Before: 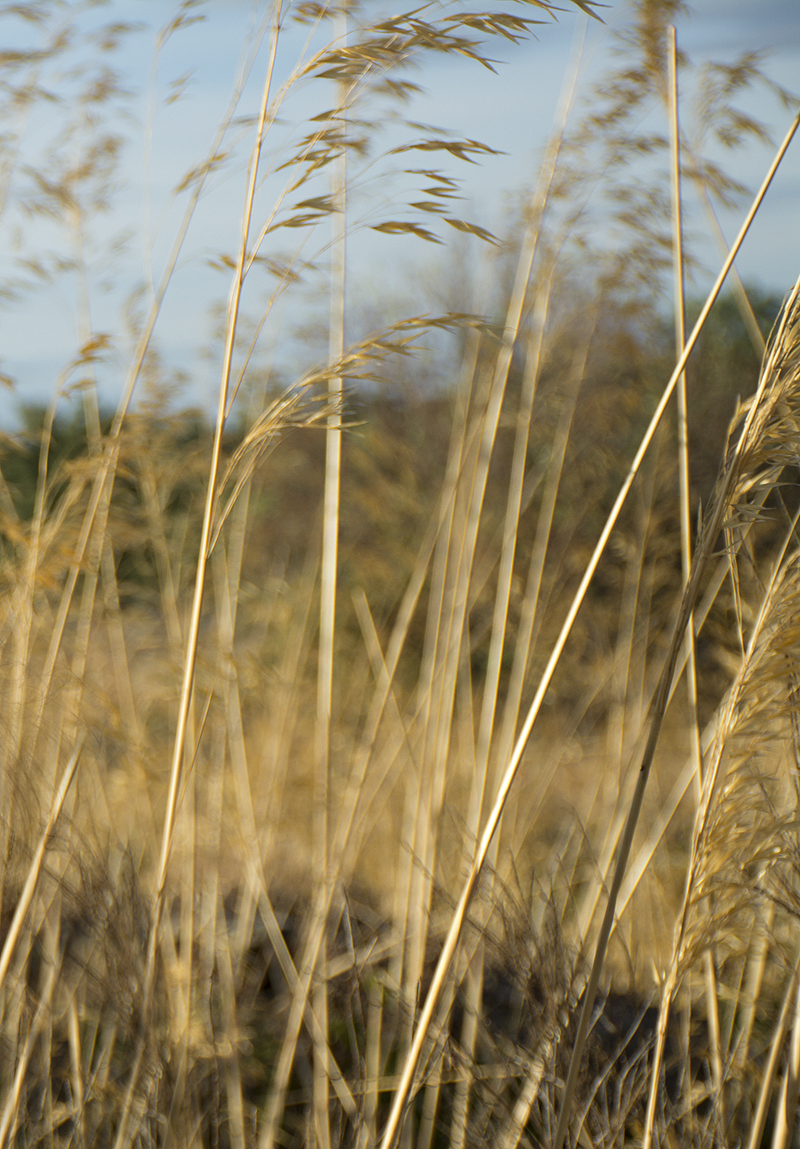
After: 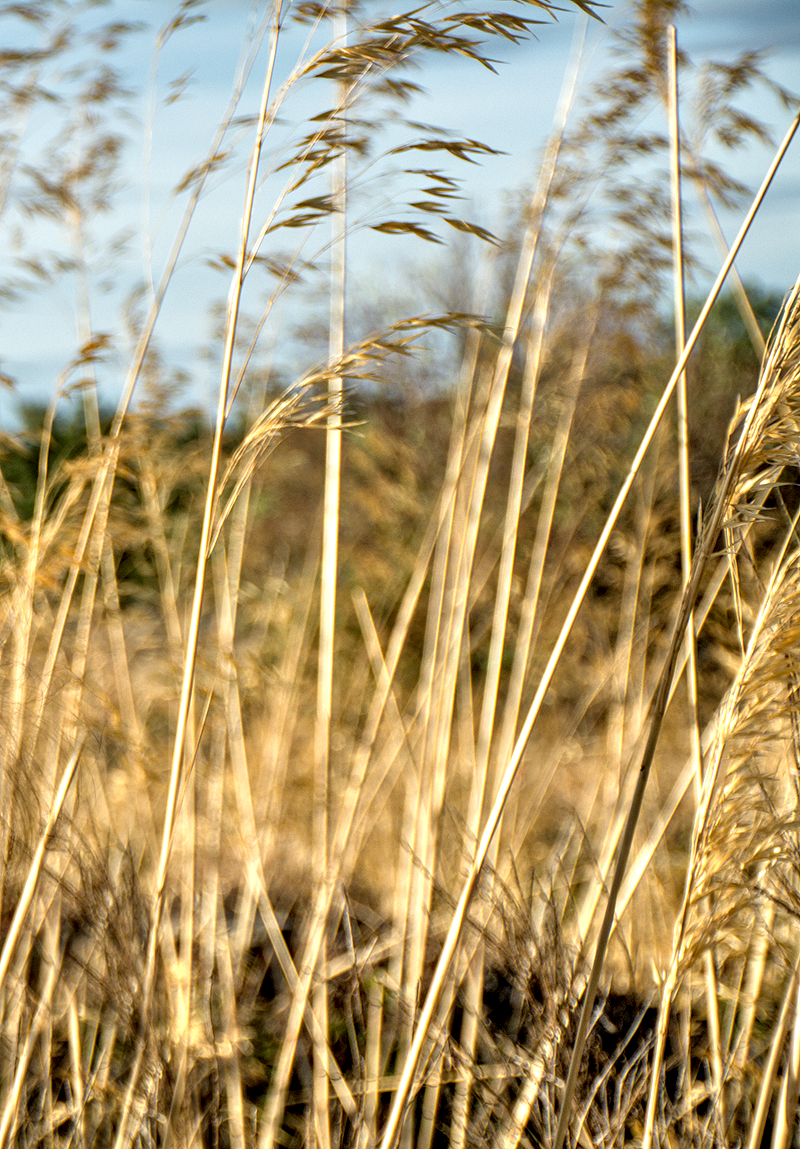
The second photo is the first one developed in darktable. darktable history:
rotate and perspective: automatic cropping off
local contrast: detail 203%
tone equalizer: -7 EV 0.15 EV, -6 EV 0.6 EV, -5 EV 1.15 EV, -4 EV 1.33 EV, -3 EV 1.15 EV, -2 EV 0.6 EV, -1 EV 0.15 EV, mask exposure compensation -0.5 EV
